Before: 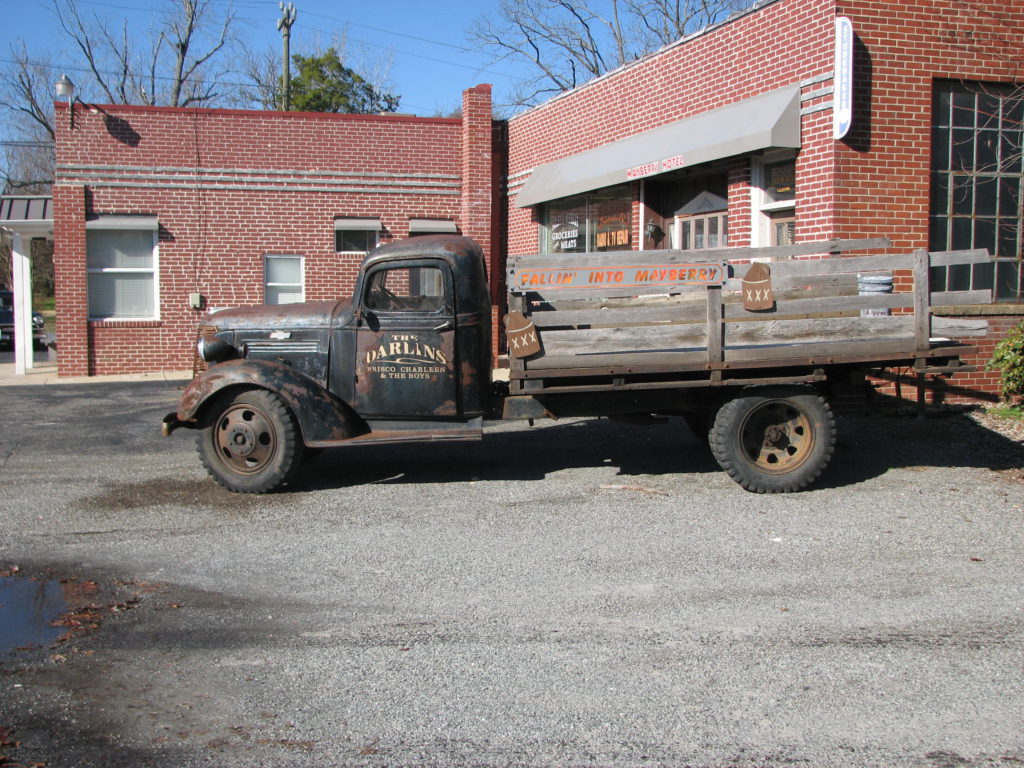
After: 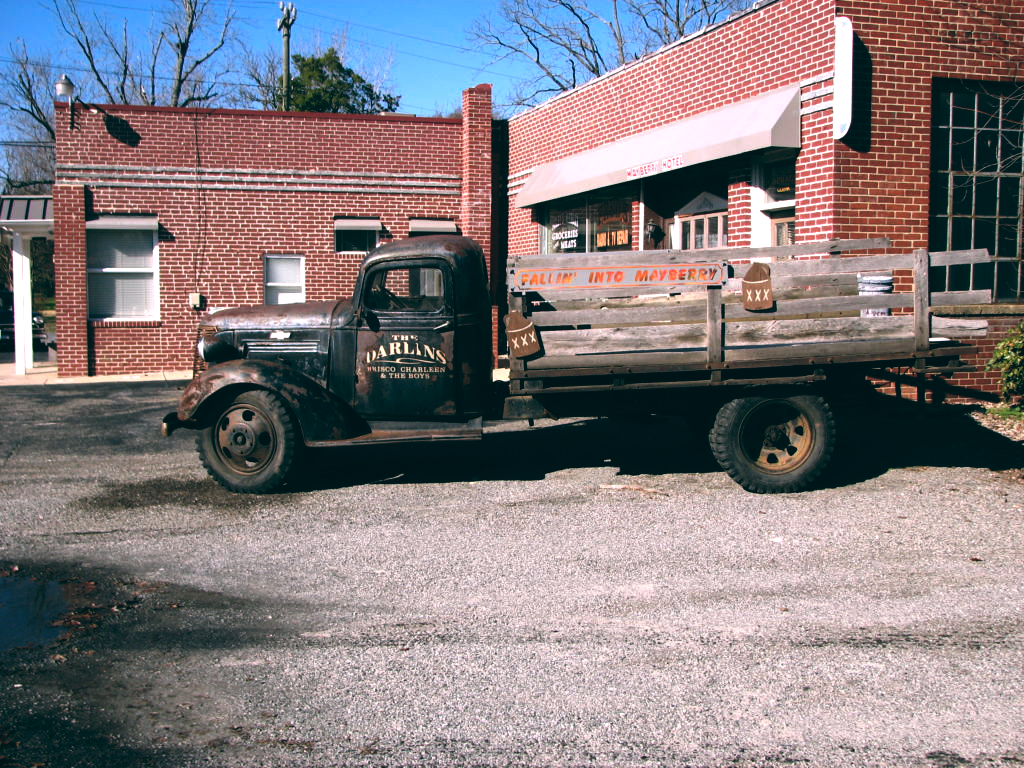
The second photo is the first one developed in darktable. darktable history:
tone equalizer: -8 EV -0.75 EV, -7 EV -0.7 EV, -6 EV -0.6 EV, -5 EV -0.4 EV, -3 EV 0.4 EV, -2 EV 0.6 EV, -1 EV 0.7 EV, +0 EV 0.75 EV, edges refinement/feathering 500, mask exposure compensation -1.57 EV, preserve details no
color balance: lift [1.016, 0.983, 1, 1.017], gamma [0.78, 1.018, 1.043, 0.957], gain [0.786, 1.063, 0.937, 1.017], input saturation 118.26%, contrast 13.43%, contrast fulcrum 21.62%, output saturation 82.76%
white balance: red 1.009, blue 0.985
